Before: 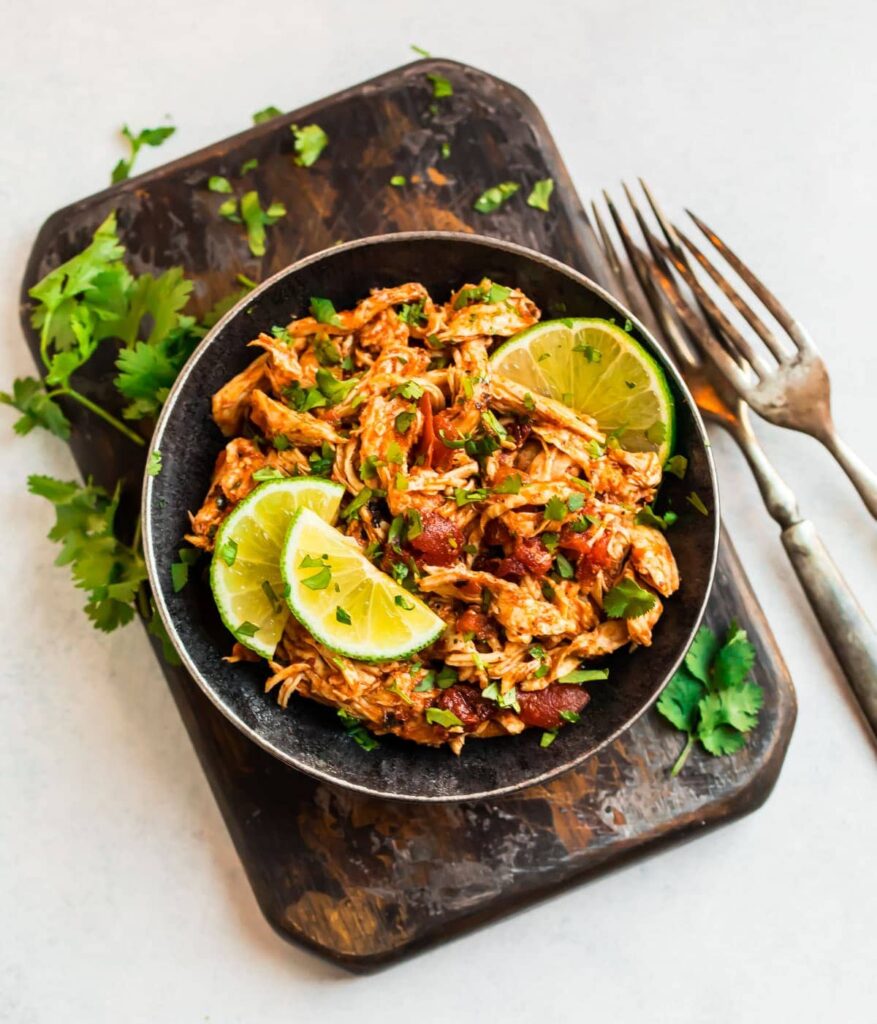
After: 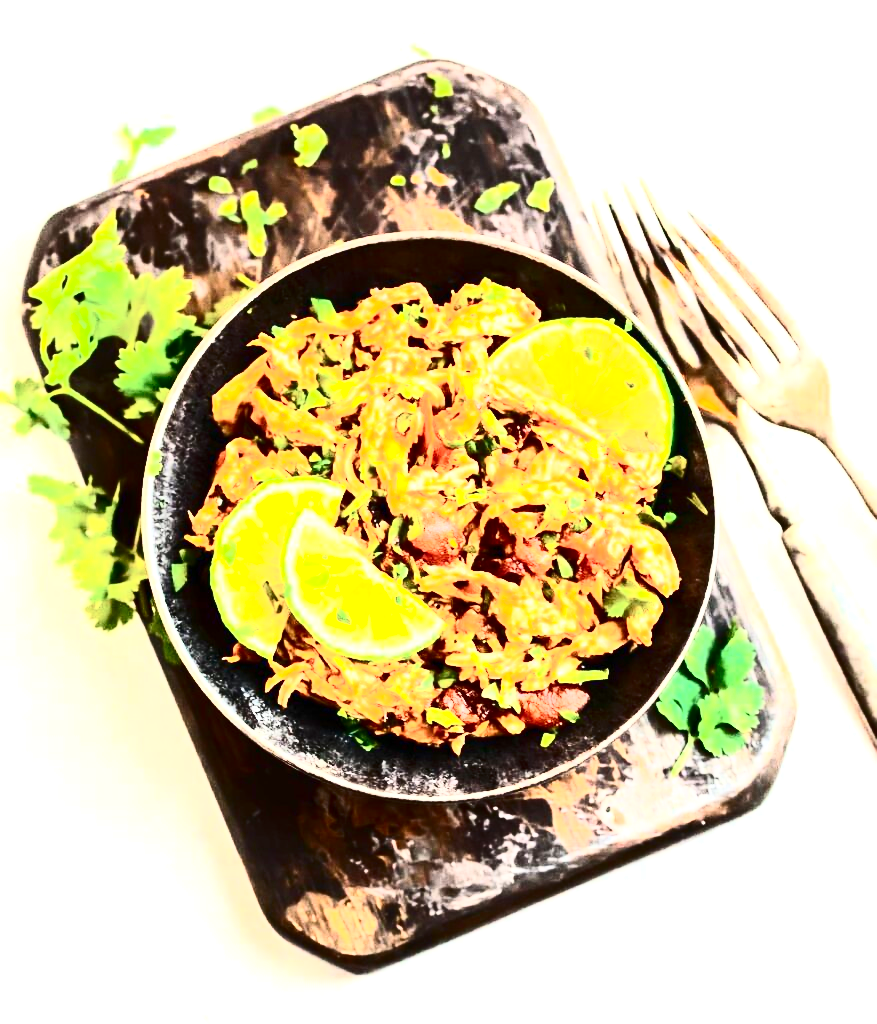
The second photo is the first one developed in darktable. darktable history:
exposure: exposure 1.507 EV, compensate exposure bias true, compensate highlight preservation false
contrast brightness saturation: contrast 0.947, brightness 0.196
levels: levels [0, 0.498, 0.996]
